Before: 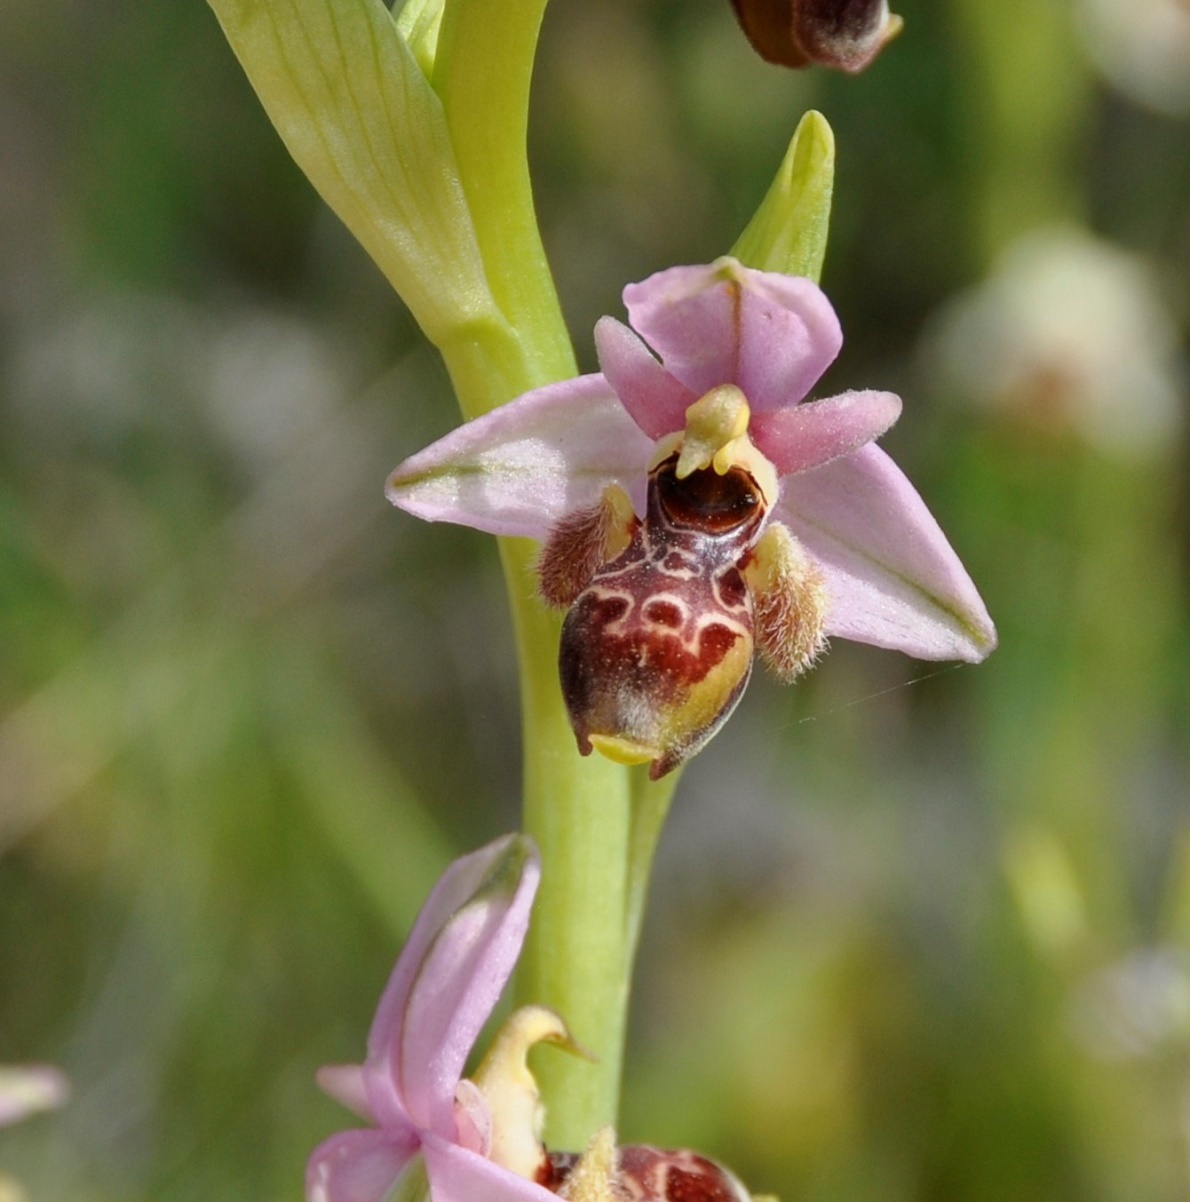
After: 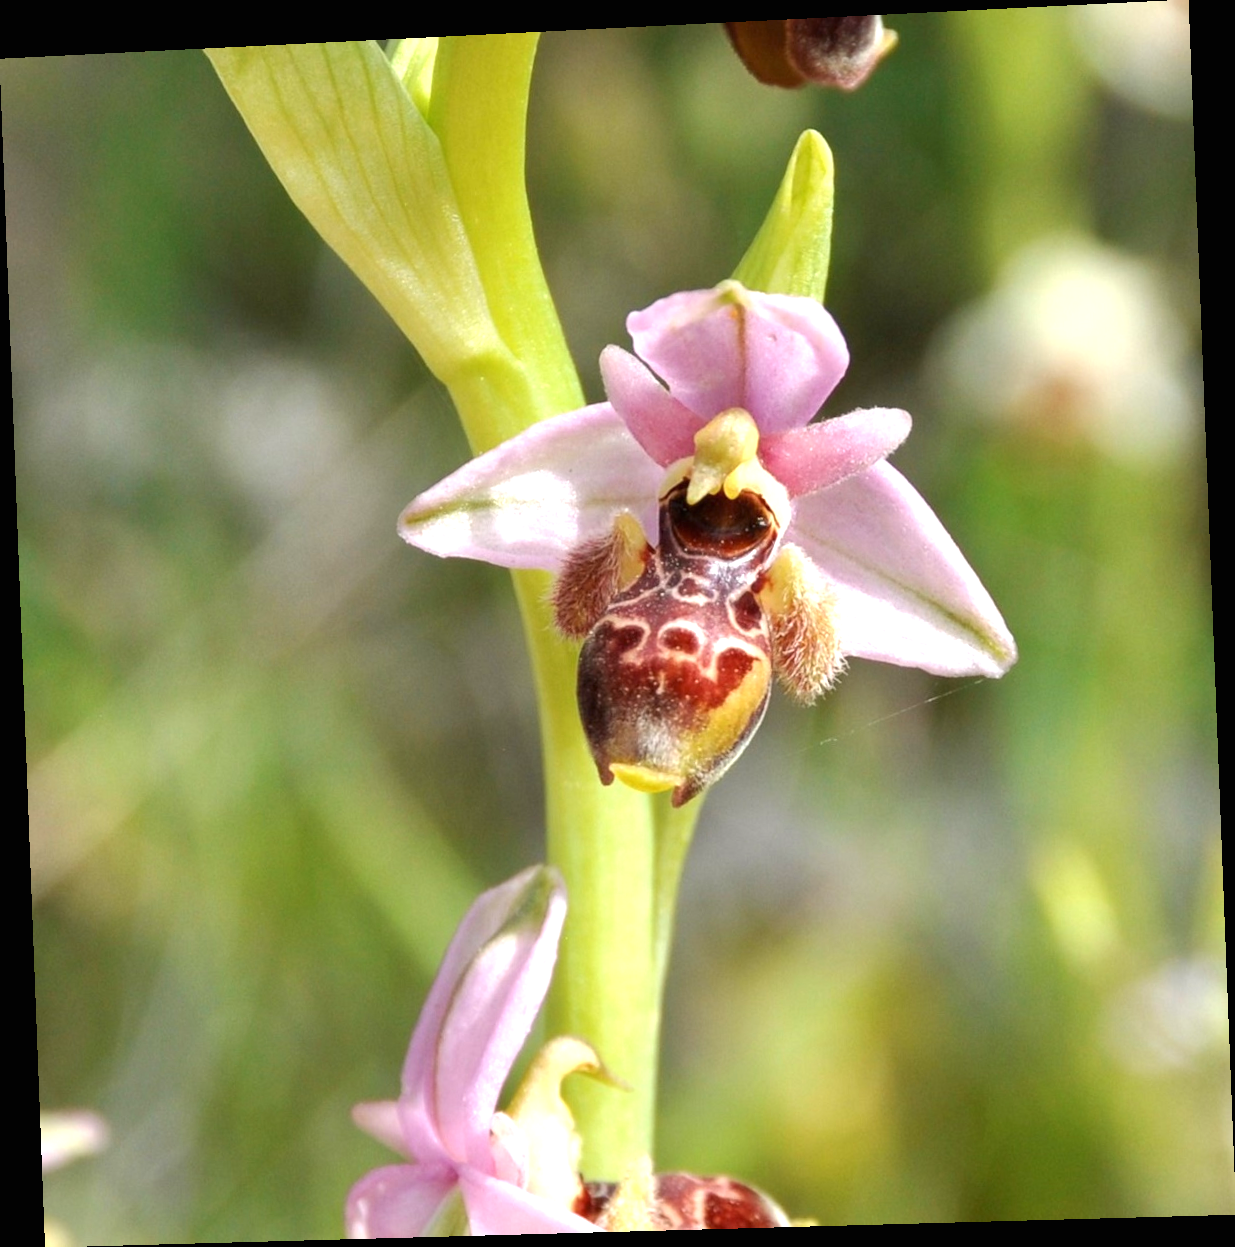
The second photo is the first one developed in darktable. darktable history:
rotate and perspective: rotation -2.22°, lens shift (horizontal) -0.022, automatic cropping off
exposure: black level correction 0, exposure 0.9 EV, compensate highlight preservation false
